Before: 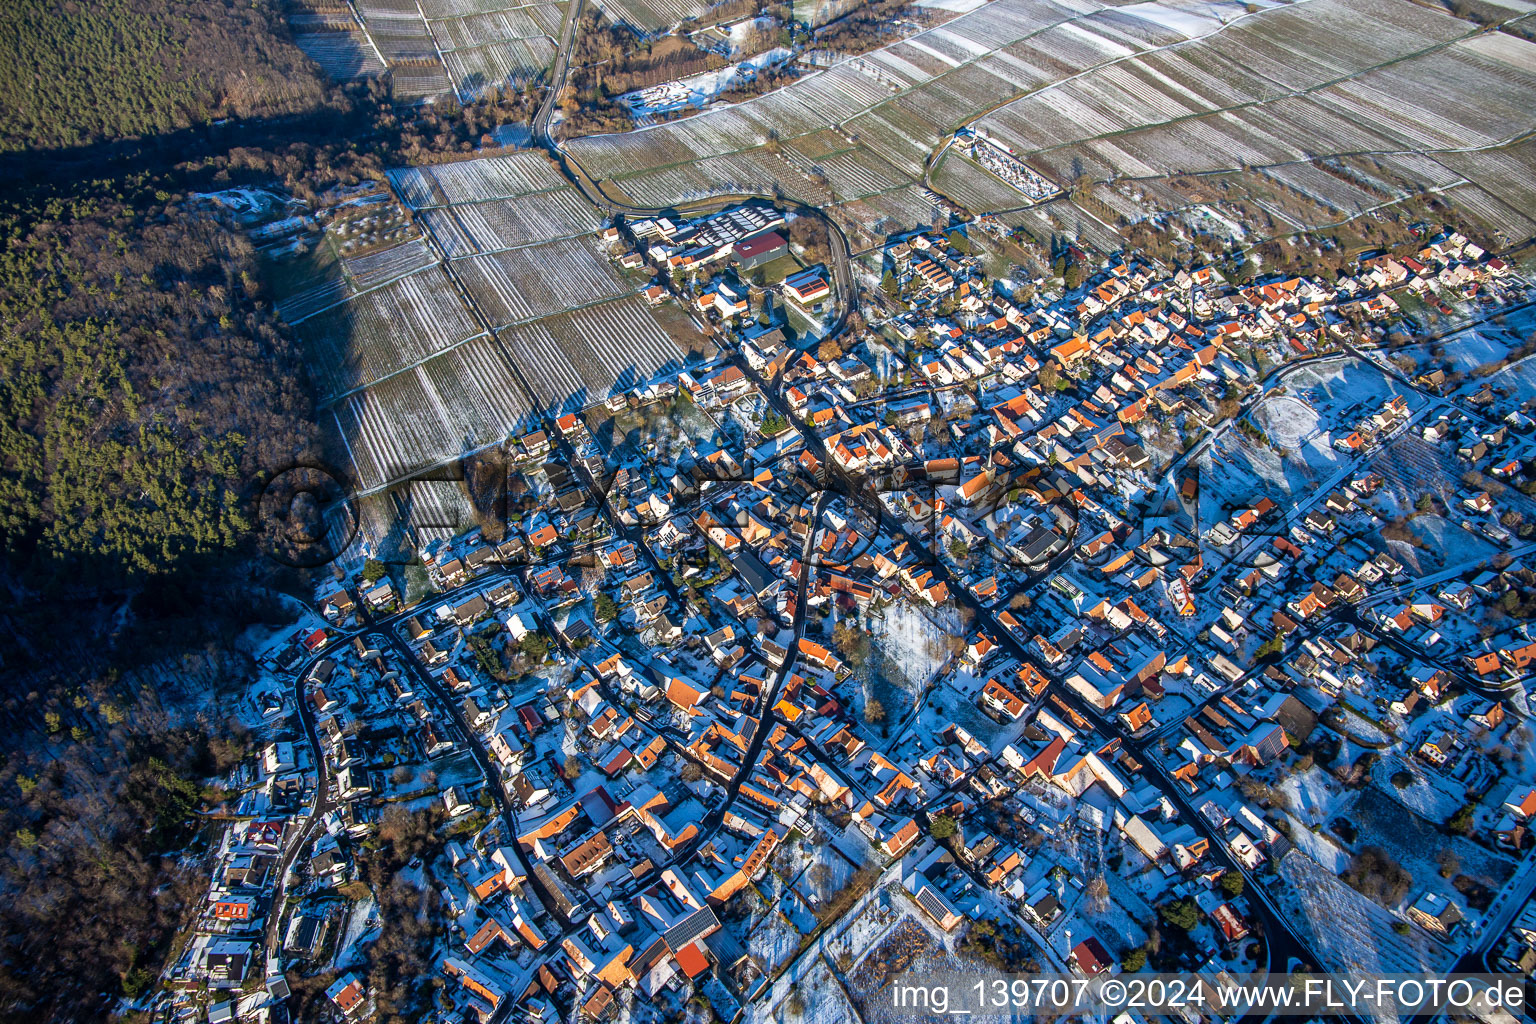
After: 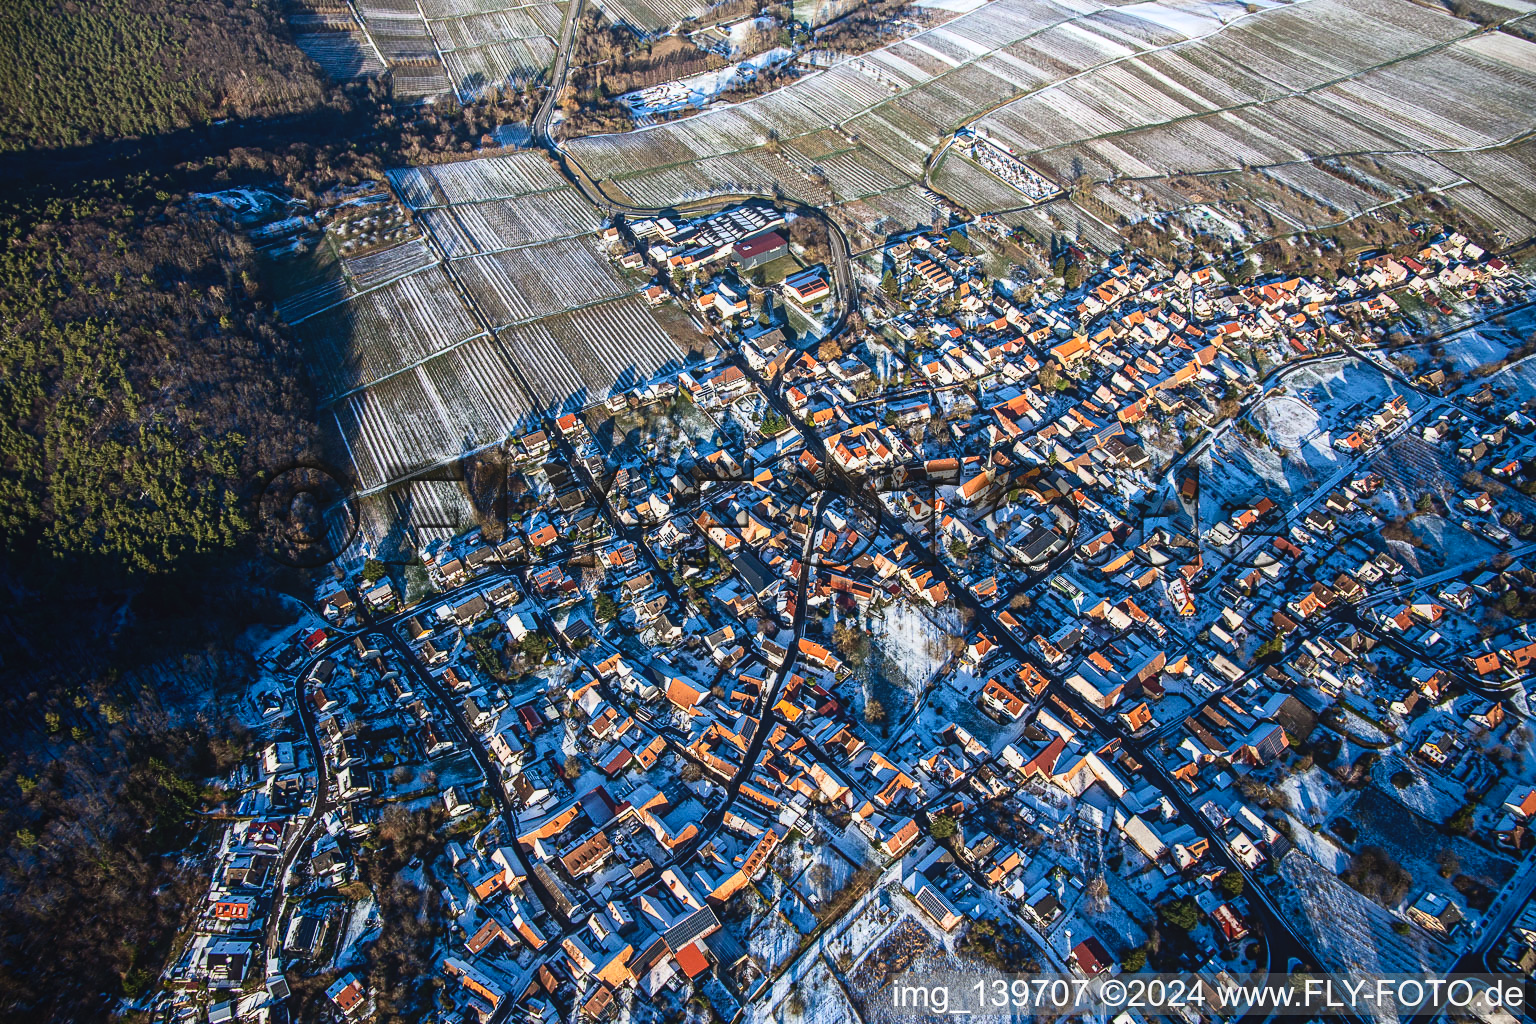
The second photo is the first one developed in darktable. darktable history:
exposure: black level correction -0.009, exposure 0.07 EV, compensate exposure bias true, compensate highlight preservation false
contrast equalizer: octaves 7, y [[0.439, 0.44, 0.442, 0.457, 0.493, 0.498], [0.5 ×6], [0.5 ×6], [0 ×6], [0 ×6]]
contrast brightness saturation: contrast 0.277
local contrast: highlights 100%, shadows 103%, detail 119%, midtone range 0.2
